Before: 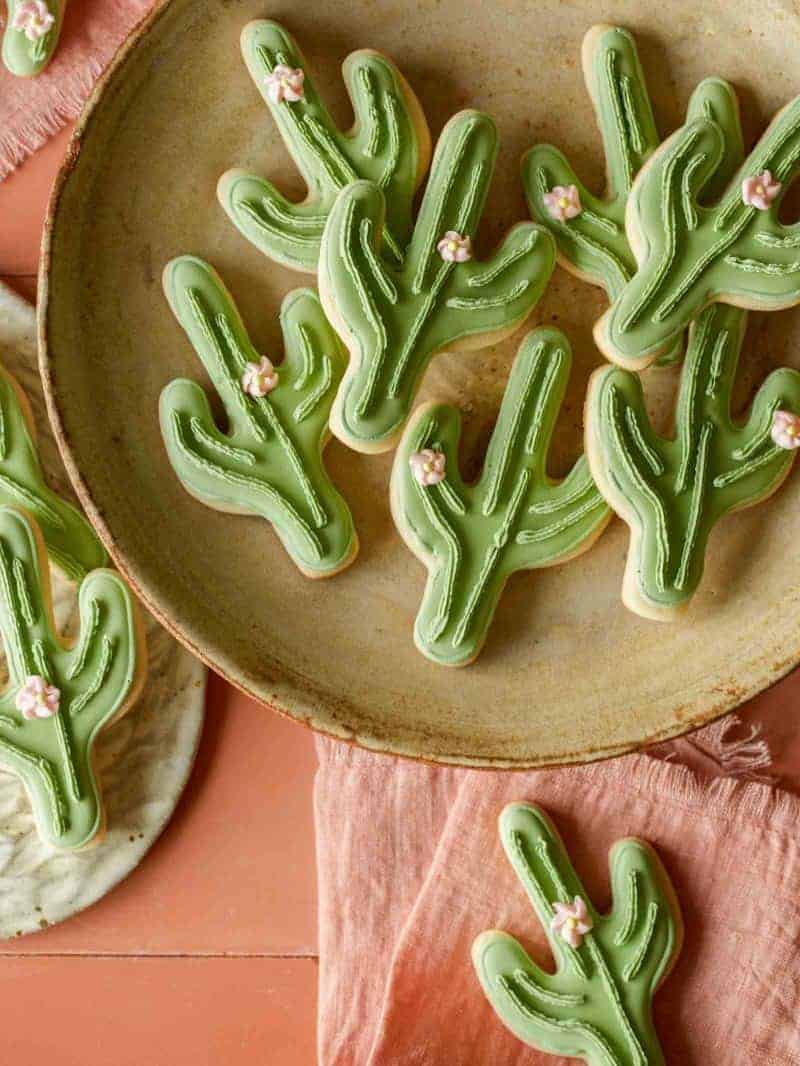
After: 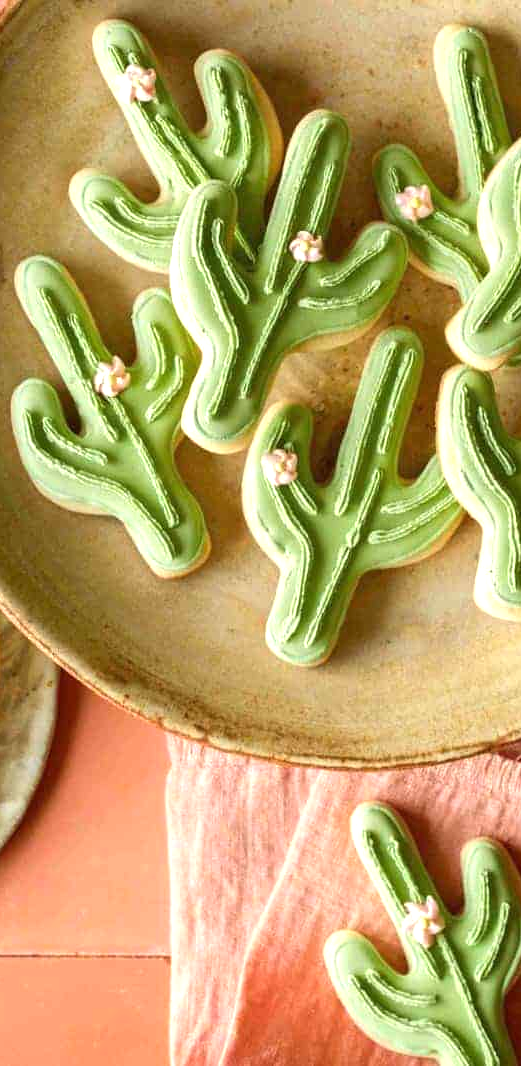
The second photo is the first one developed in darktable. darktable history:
exposure: black level correction 0, exposure 0.683 EV, compensate highlight preservation false
crop and rotate: left 18.561%, right 16.226%
color zones: curves: ch0 [(0, 0.5) (0.143, 0.5) (0.286, 0.5) (0.429, 0.5) (0.571, 0.5) (0.714, 0.476) (0.857, 0.5) (1, 0.5)]; ch2 [(0, 0.5) (0.143, 0.5) (0.286, 0.5) (0.429, 0.5) (0.571, 0.5) (0.714, 0.487) (0.857, 0.5) (1, 0.5)]
